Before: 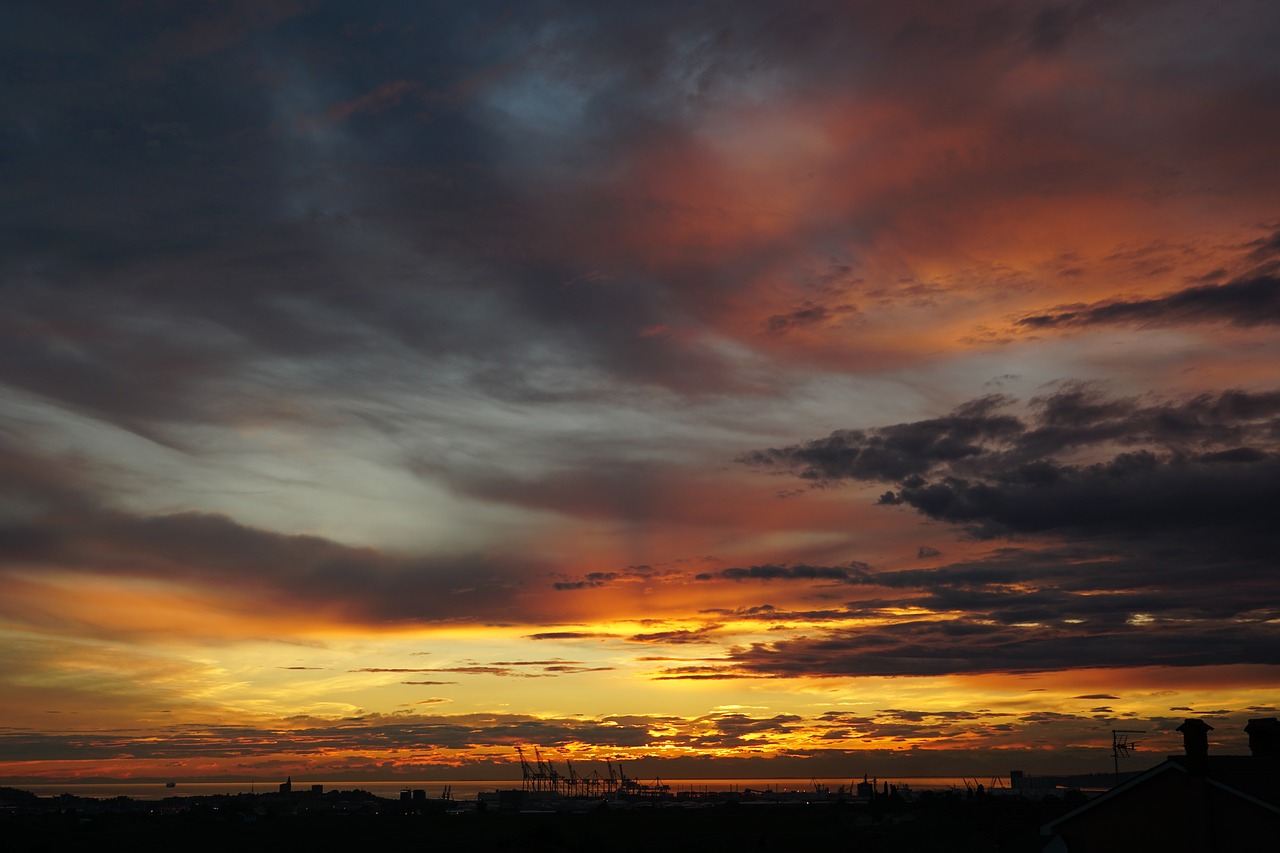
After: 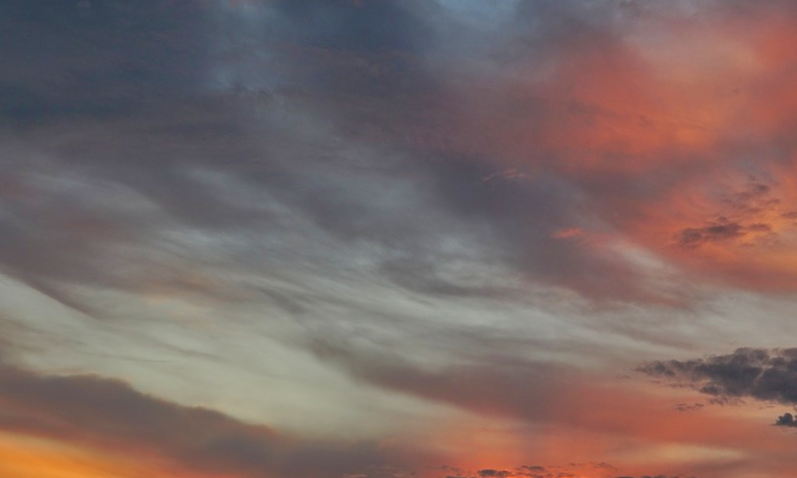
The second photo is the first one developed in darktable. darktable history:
tone equalizer: -7 EV 0.159 EV, -6 EV 0.608 EV, -5 EV 1.13 EV, -4 EV 1.37 EV, -3 EV 1.18 EV, -2 EV 0.6 EV, -1 EV 0.151 EV
crop and rotate: angle -4.83°, left 2.241%, top 6.998%, right 27.778%, bottom 30.067%
local contrast: mode bilateral grid, contrast 15, coarseness 37, detail 106%, midtone range 0.2
